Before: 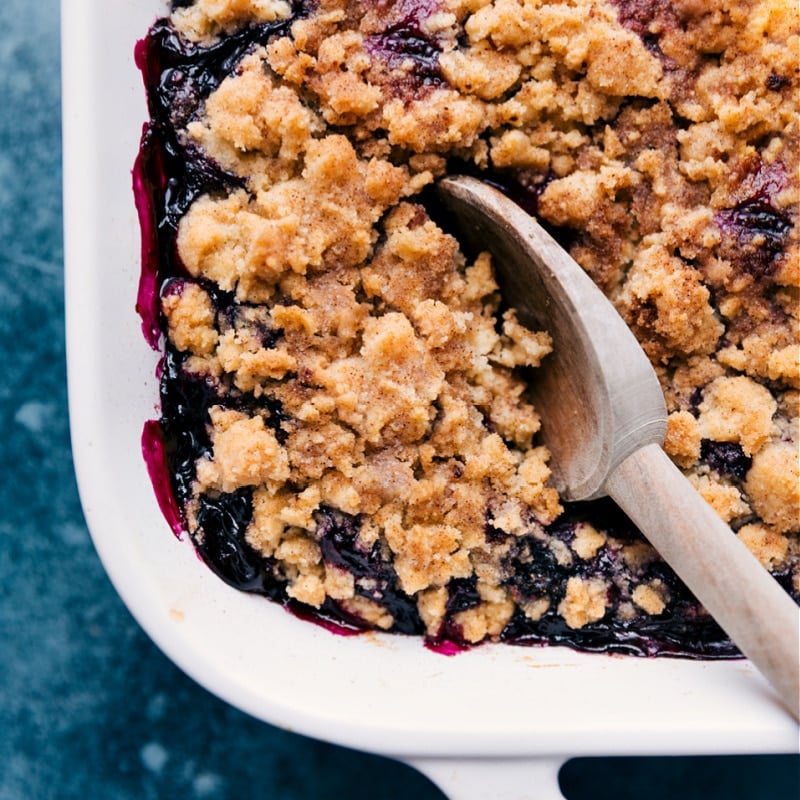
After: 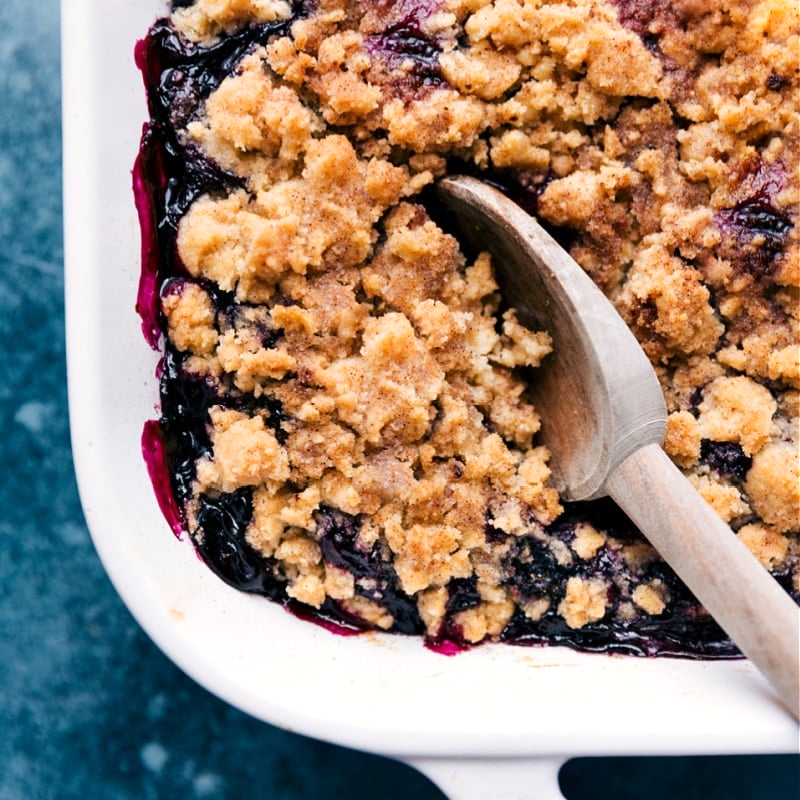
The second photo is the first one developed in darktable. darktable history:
exposure: exposure 0.167 EV, compensate exposure bias true, compensate highlight preservation false
